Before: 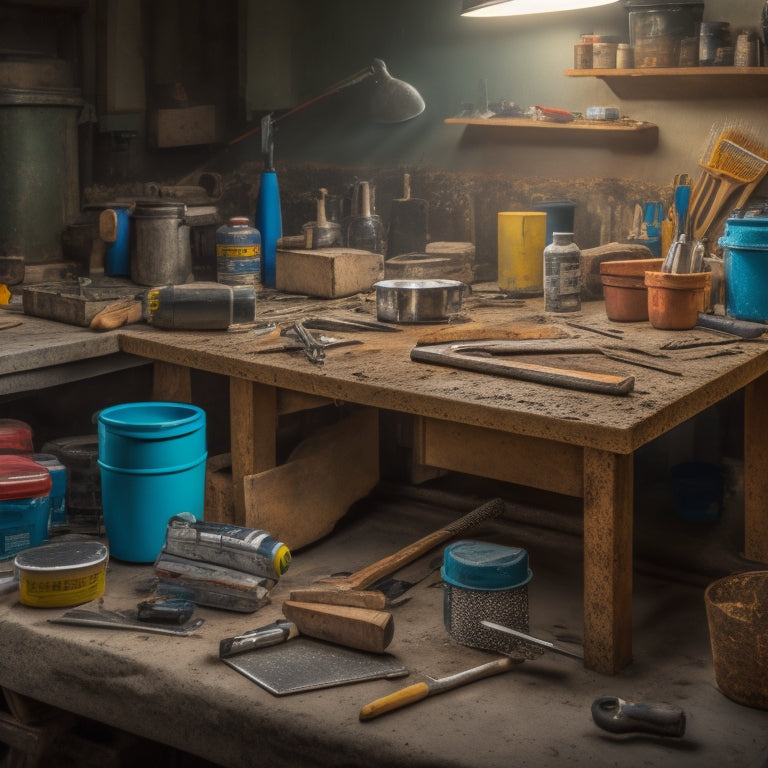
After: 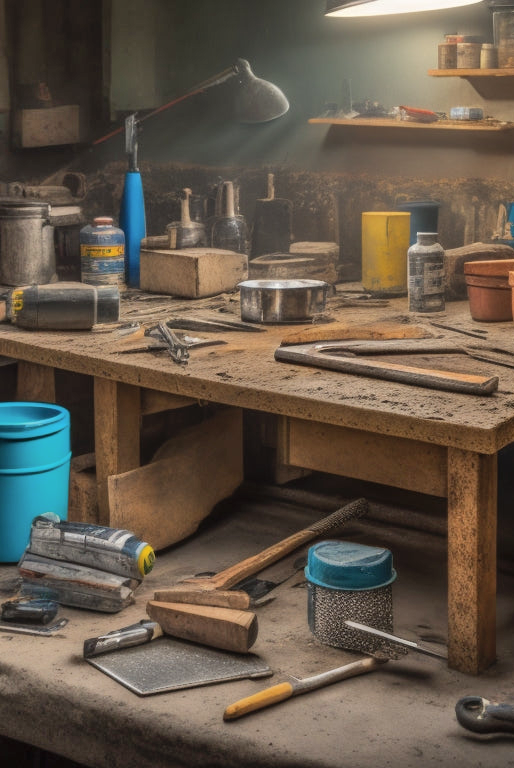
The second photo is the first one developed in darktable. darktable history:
crop and rotate: left 17.724%, right 15.267%
shadows and highlights: shadows 59.57, soften with gaussian
